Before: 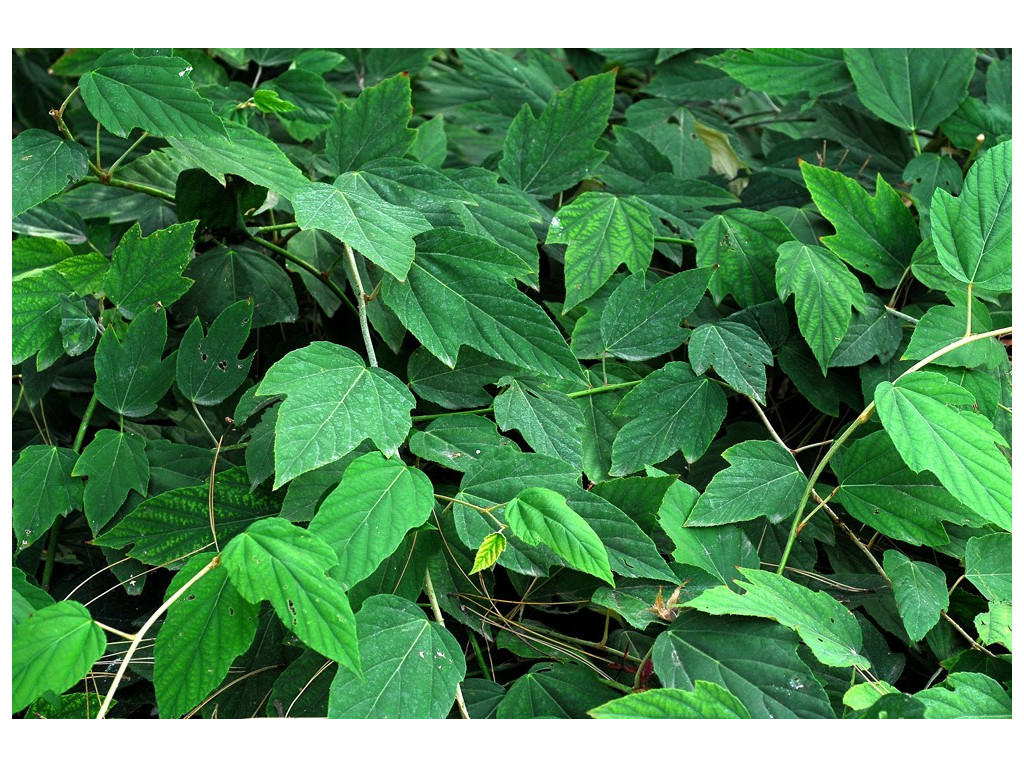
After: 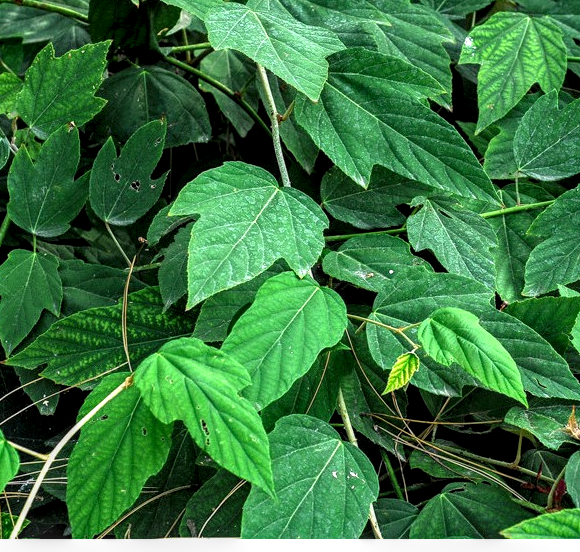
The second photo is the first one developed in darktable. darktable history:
crop: left 8.581%, top 23.456%, right 34.728%, bottom 4.562%
local contrast: highlights 27%, detail 150%
